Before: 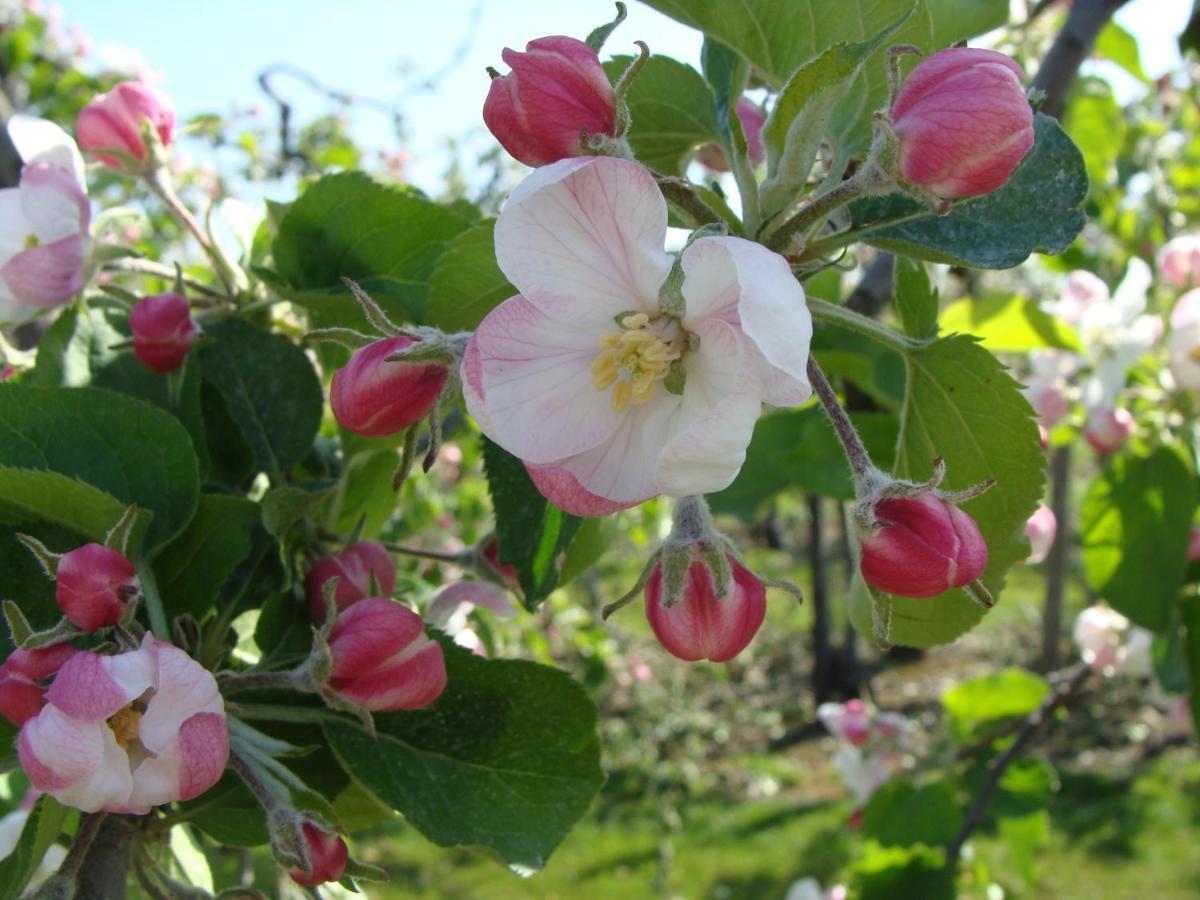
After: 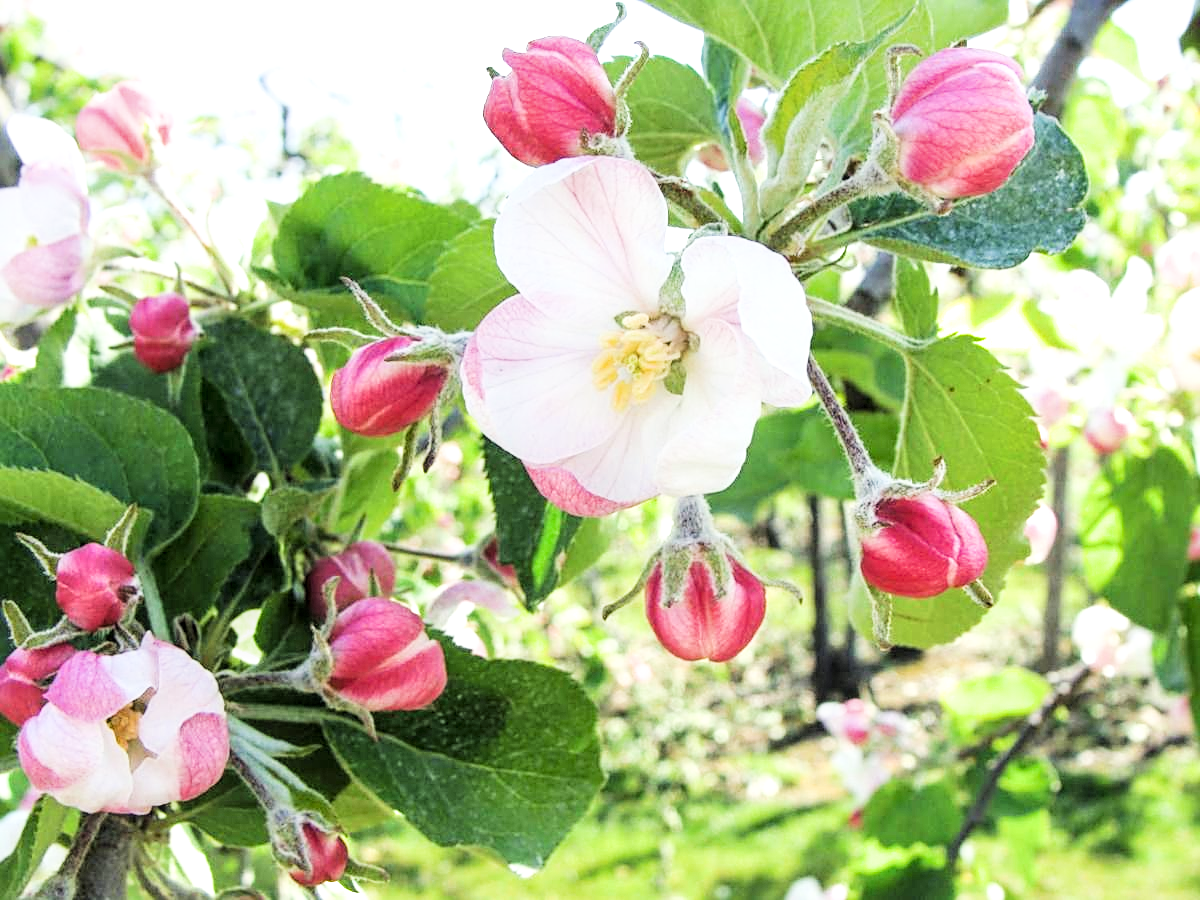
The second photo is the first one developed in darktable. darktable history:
filmic rgb: black relative exposure -5 EV, hardness 2.88, contrast 1.4, highlights saturation mix -30%
sharpen: on, module defaults
local contrast: on, module defaults
exposure: black level correction 0, exposure 1.9 EV, compensate highlight preservation false
